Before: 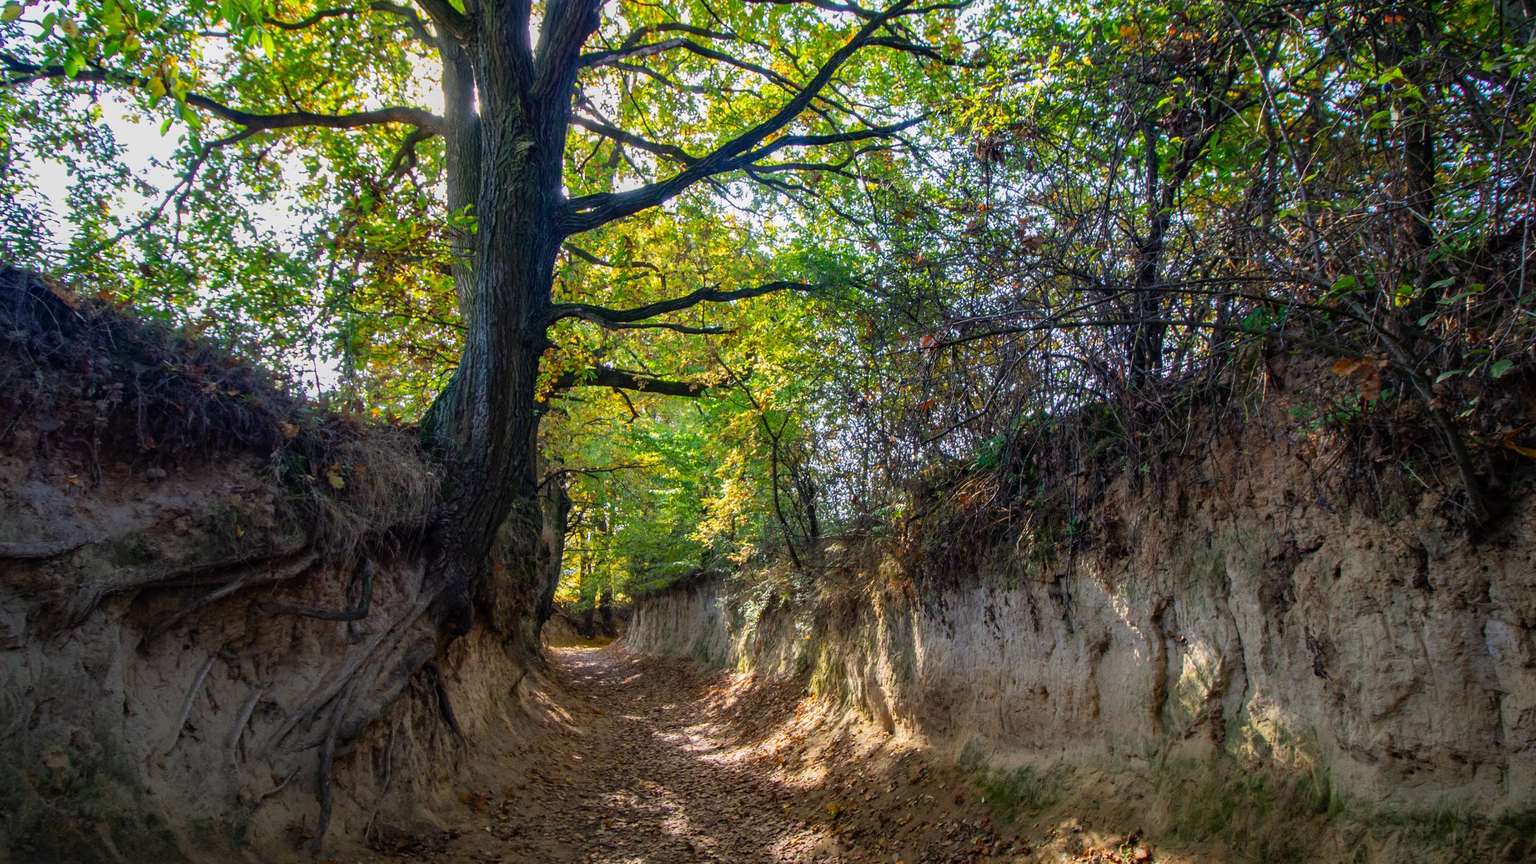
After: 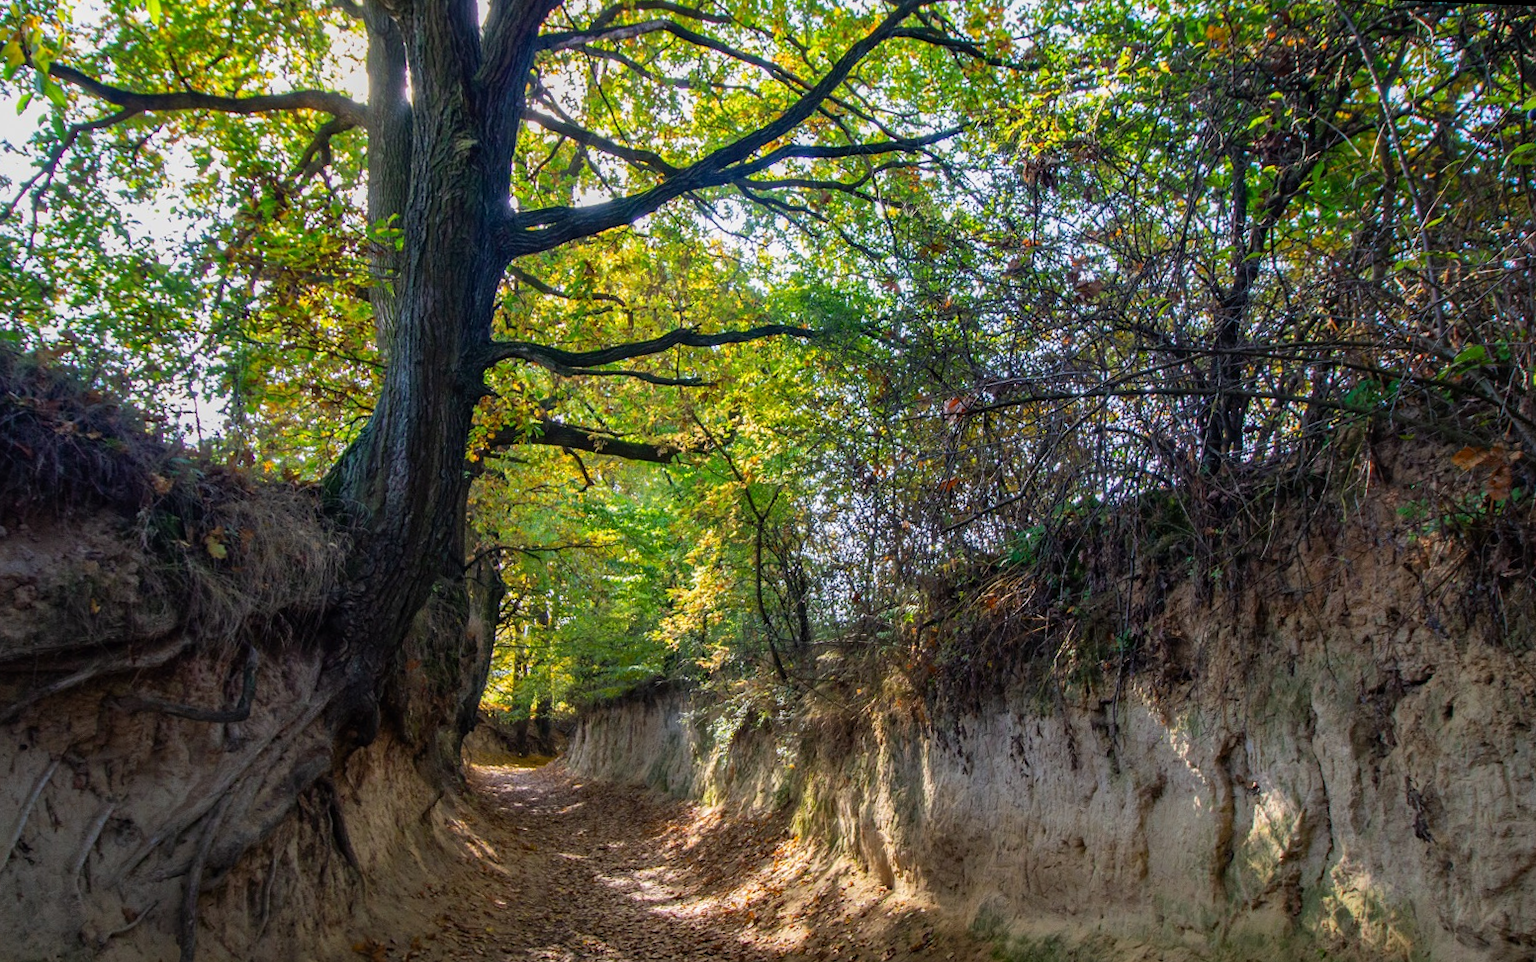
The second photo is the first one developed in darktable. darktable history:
rotate and perspective: rotation 2.27°, automatic cropping off
crop: left 11.225%, top 5.381%, right 9.565%, bottom 10.314%
